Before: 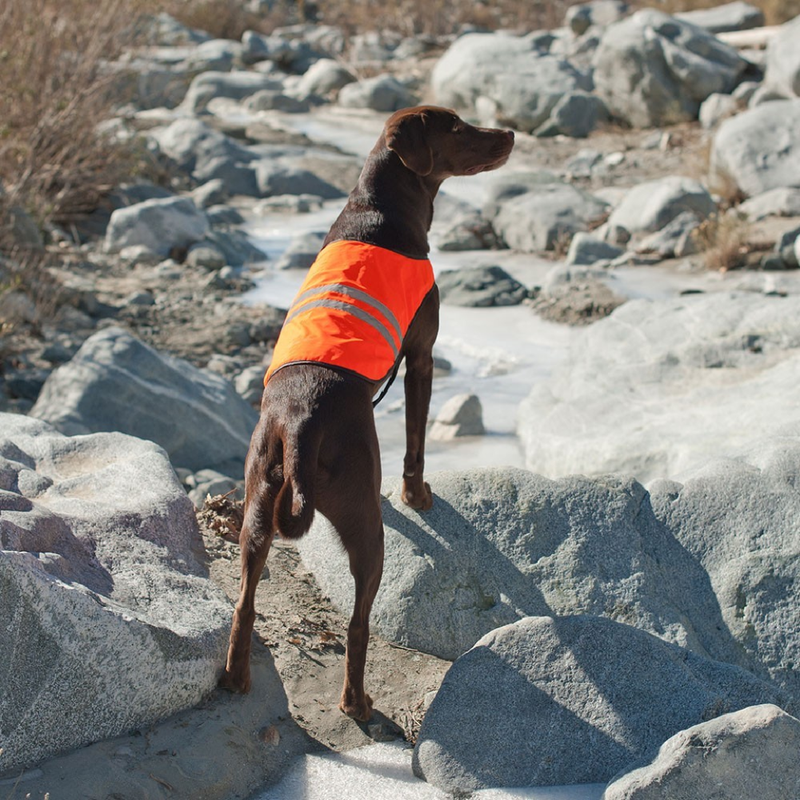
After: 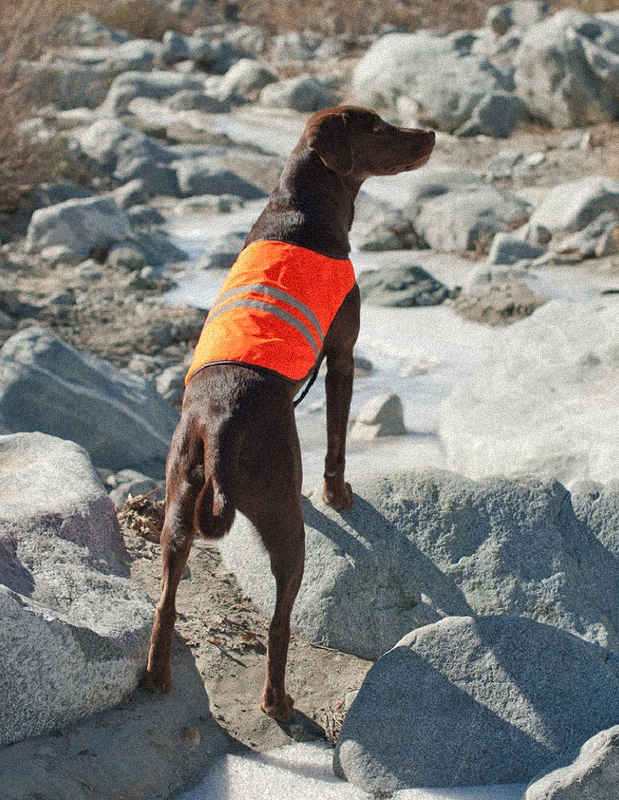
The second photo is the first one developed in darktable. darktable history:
grain: strength 35%, mid-tones bias 0%
crop: left 9.88%, right 12.664%
white balance: emerald 1
